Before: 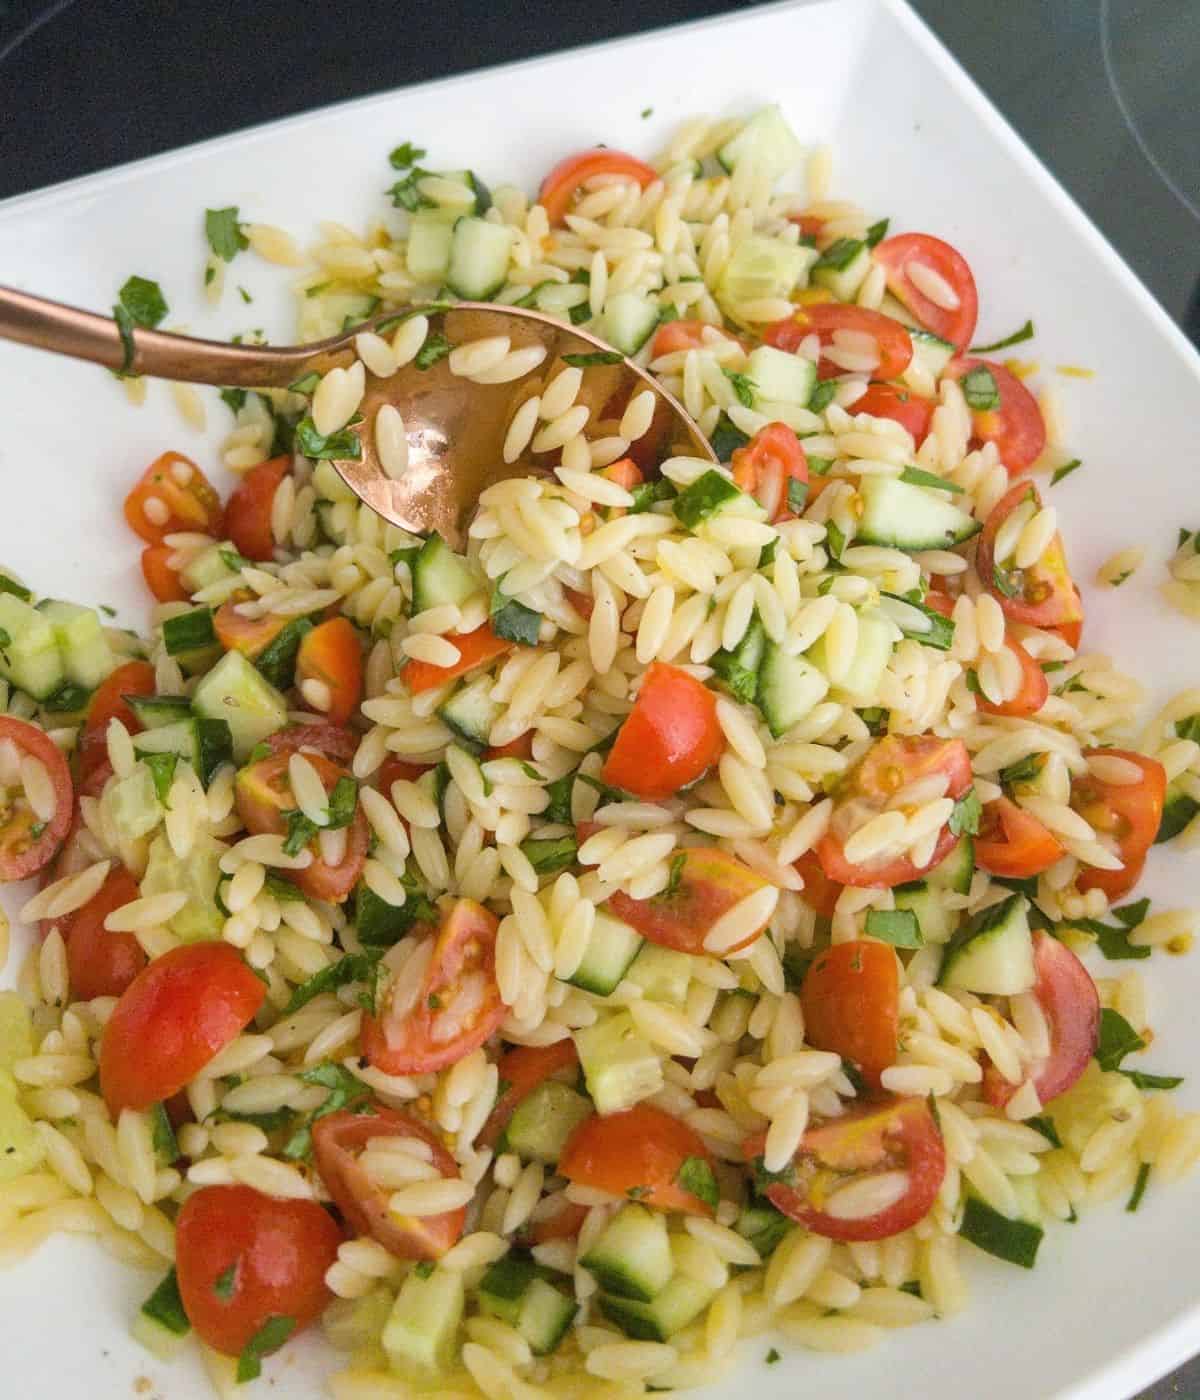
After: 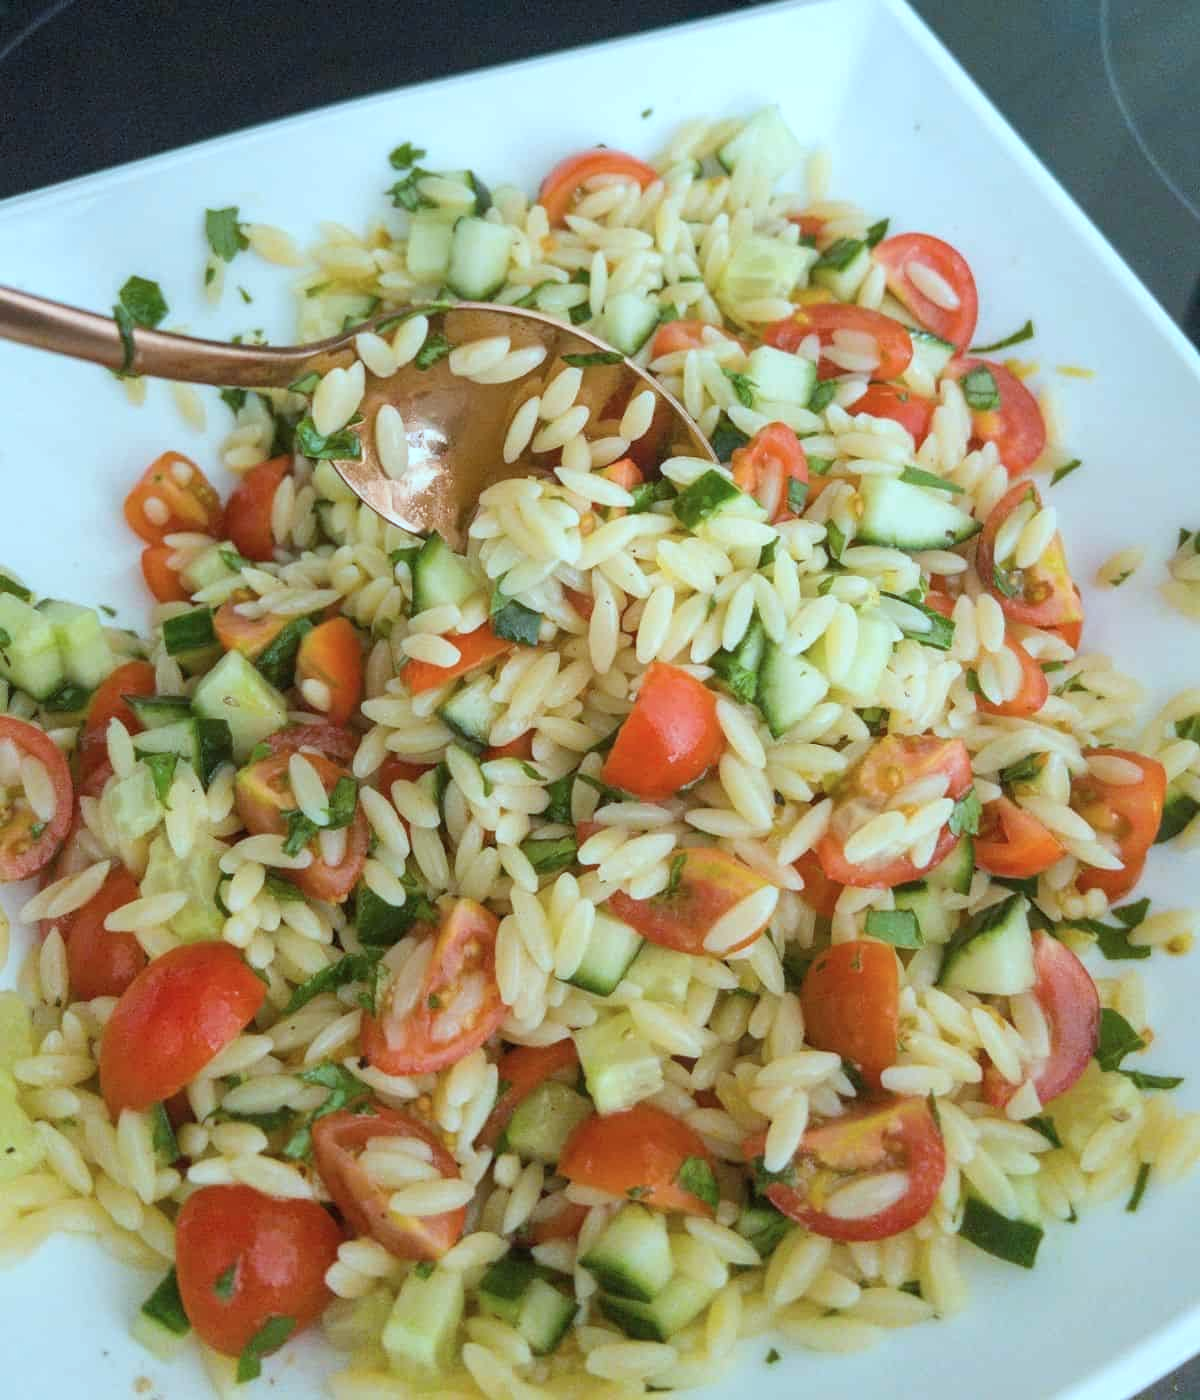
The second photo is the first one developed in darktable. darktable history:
color correction: highlights a* -11.55, highlights b* -15.32
